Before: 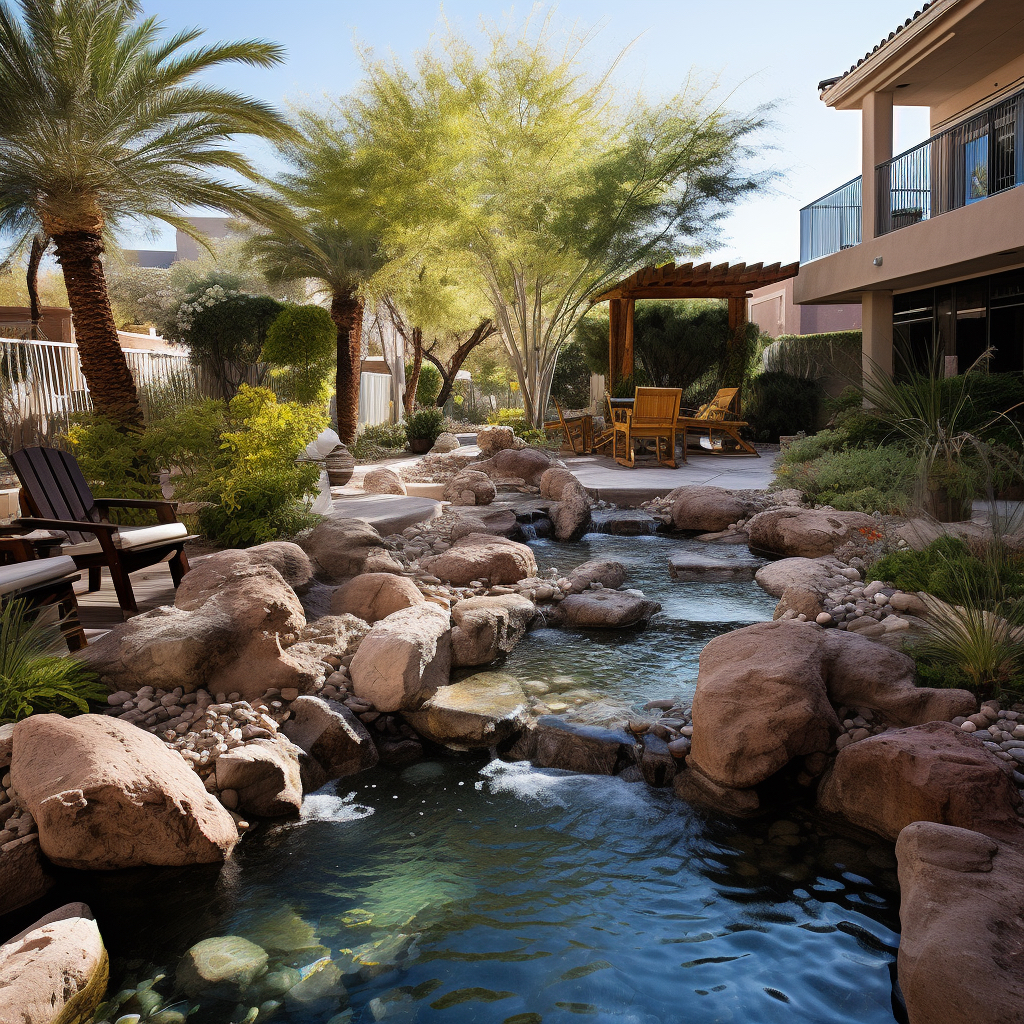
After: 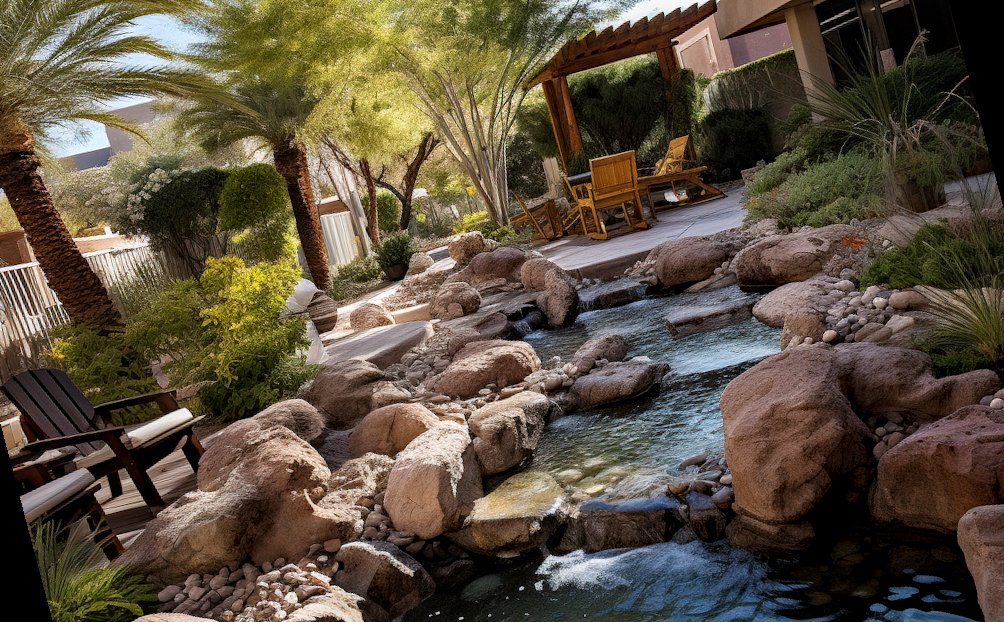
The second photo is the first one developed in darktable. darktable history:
rotate and perspective: rotation -14.8°, crop left 0.1, crop right 0.903, crop top 0.25, crop bottom 0.748
local contrast: on, module defaults
tone equalizer: on, module defaults
haze removal: strength 0.29, distance 0.25, compatibility mode true, adaptive false
